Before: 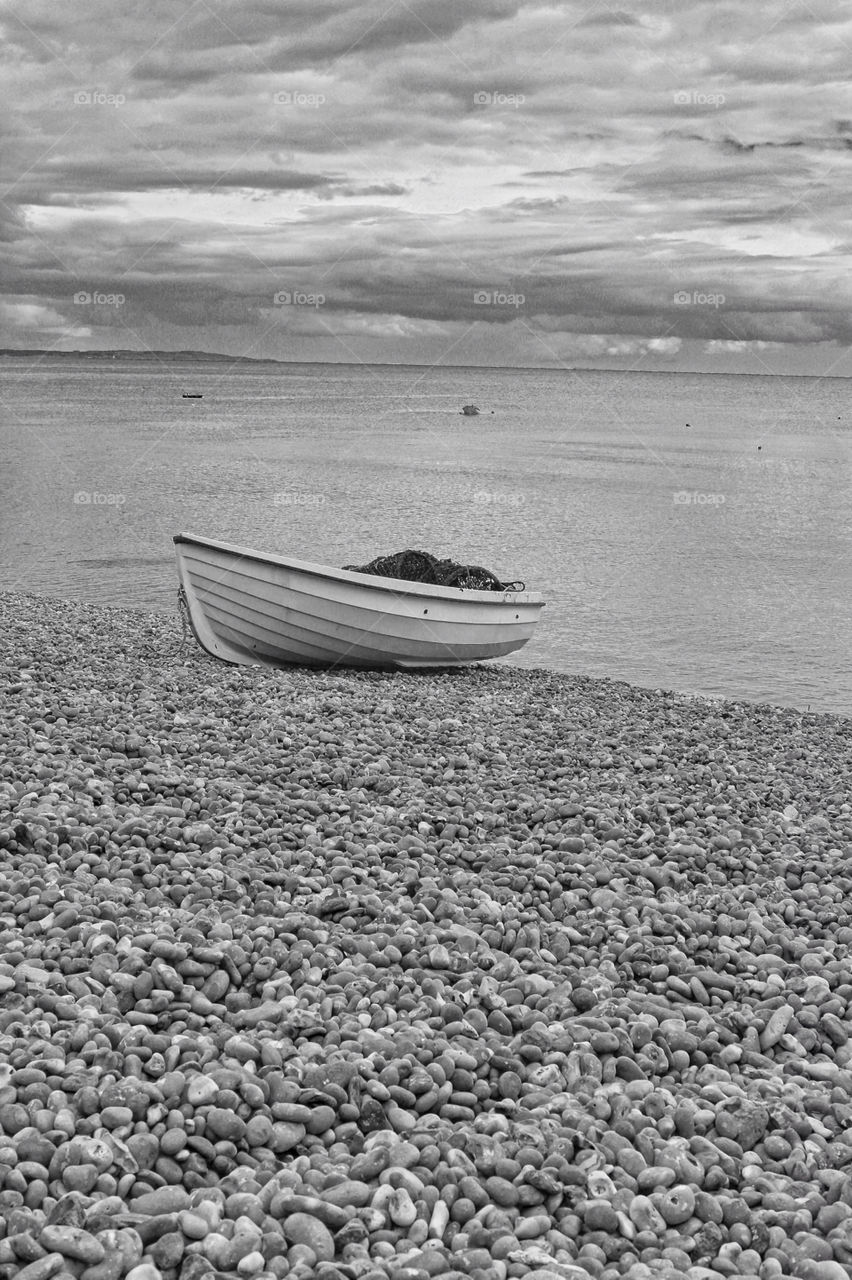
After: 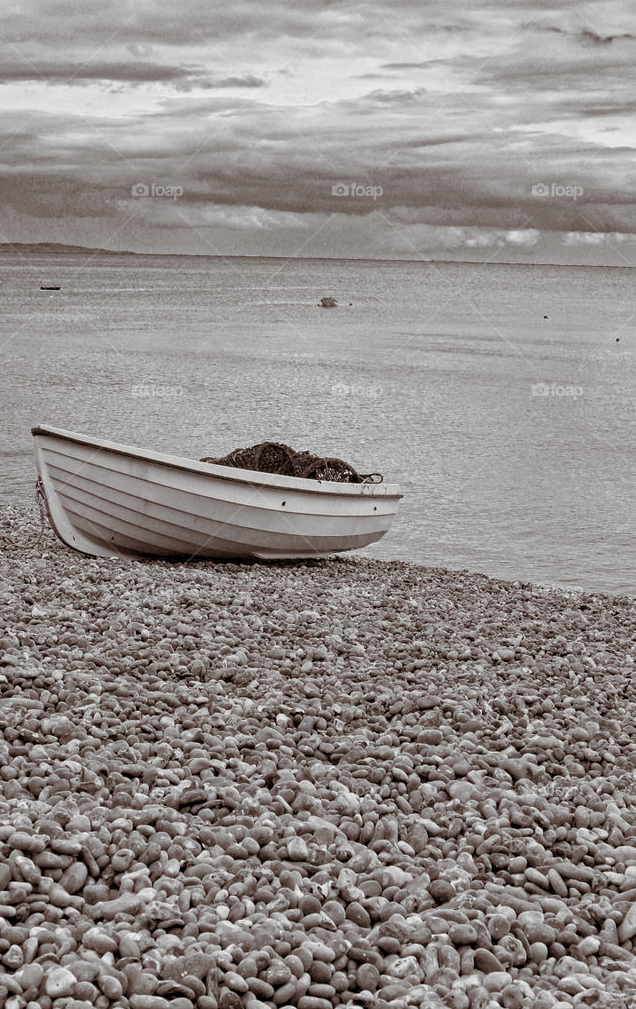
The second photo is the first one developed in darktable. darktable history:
color balance rgb: shadows lift › chroma 9.8%, shadows lift › hue 46.73°, global offset › luminance -0.879%, perceptual saturation grading › global saturation 20%, perceptual saturation grading › highlights -14.386%, perceptual saturation grading › shadows 49.606%, global vibrance 20%
crop: left 16.74%, top 8.514%, right 8.507%, bottom 12.616%
